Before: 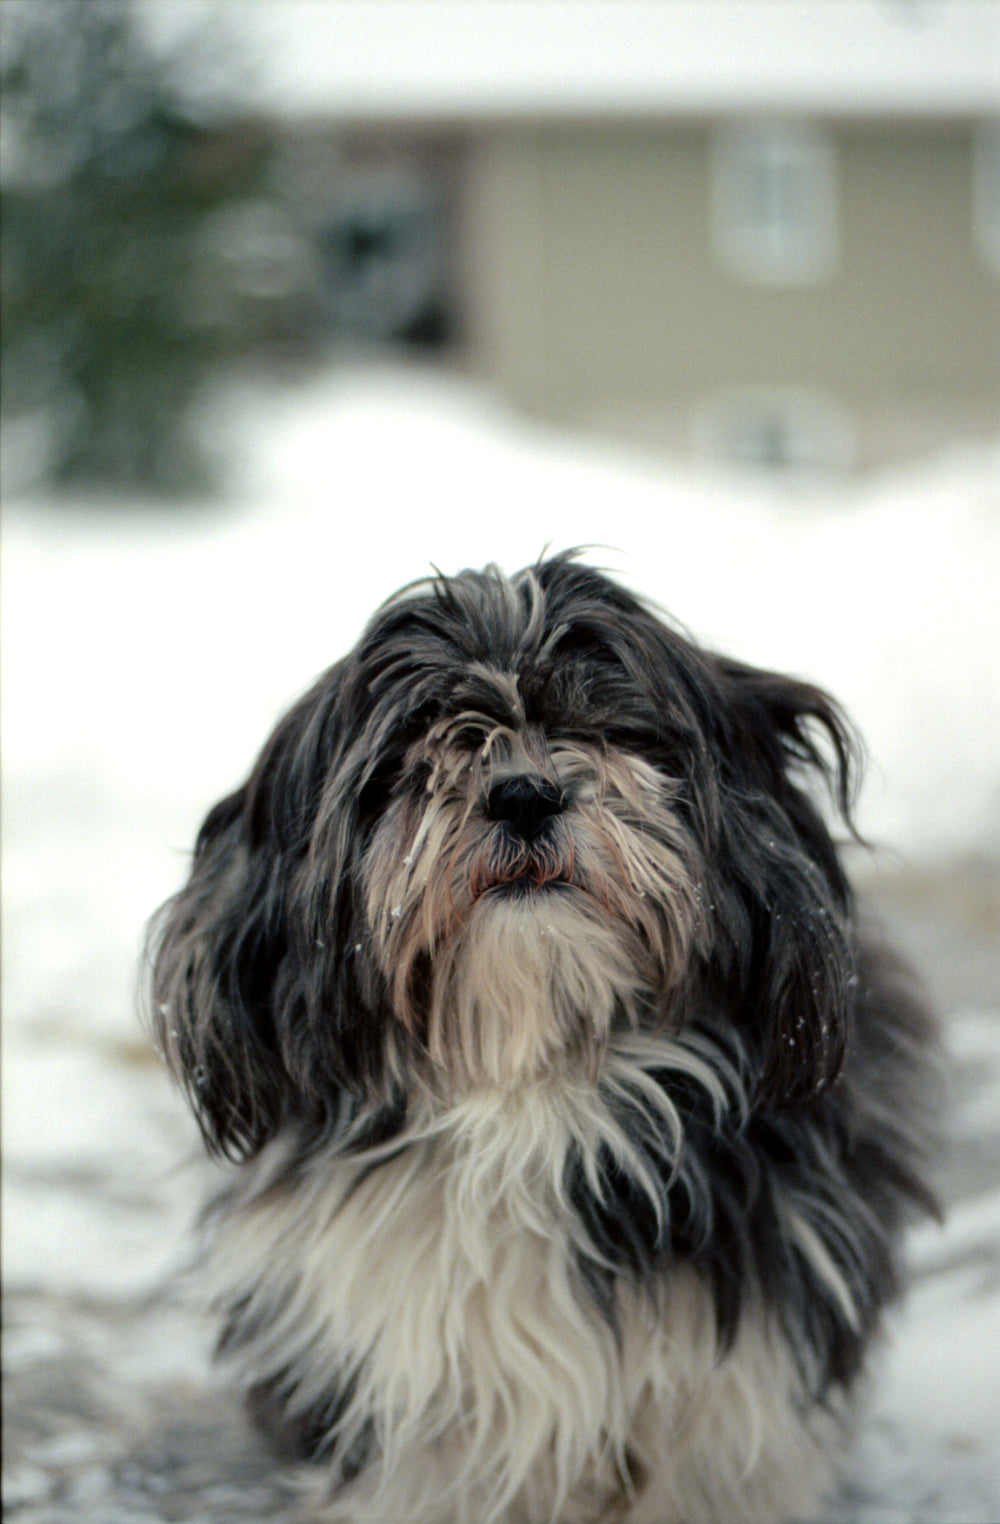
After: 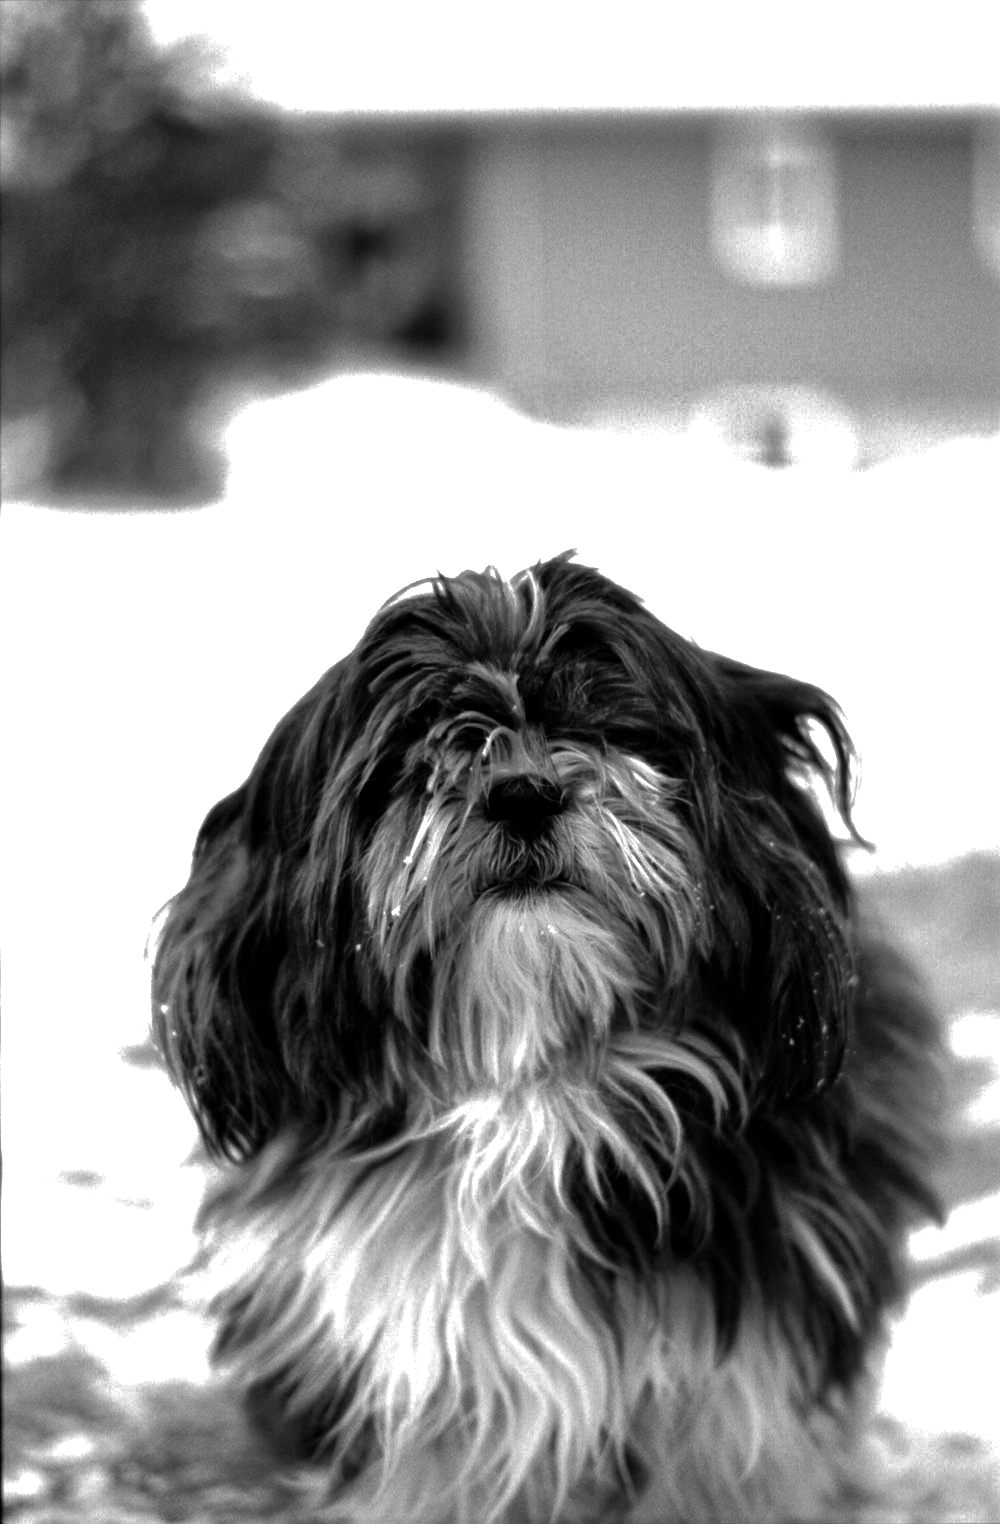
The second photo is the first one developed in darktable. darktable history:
exposure: black level correction 0, exposure 1.1 EV, compensate exposure bias true, compensate highlight preservation false
contrast brightness saturation: contrast -0.03, brightness -0.59, saturation -1
shadows and highlights: on, module defaults
